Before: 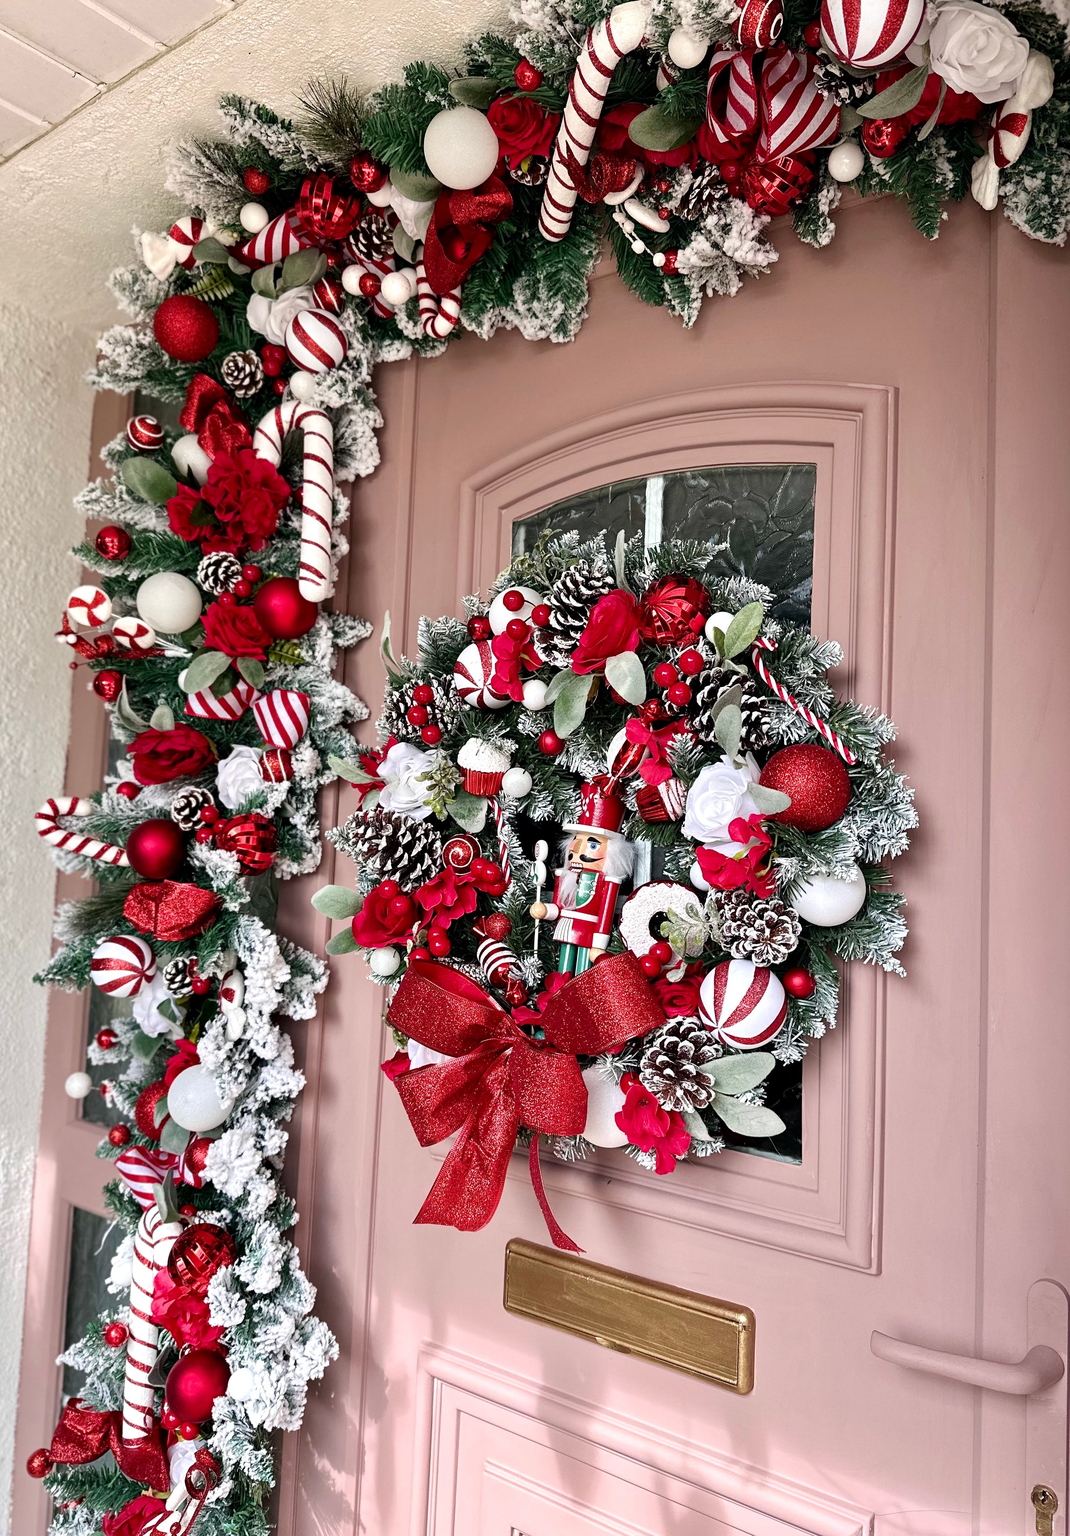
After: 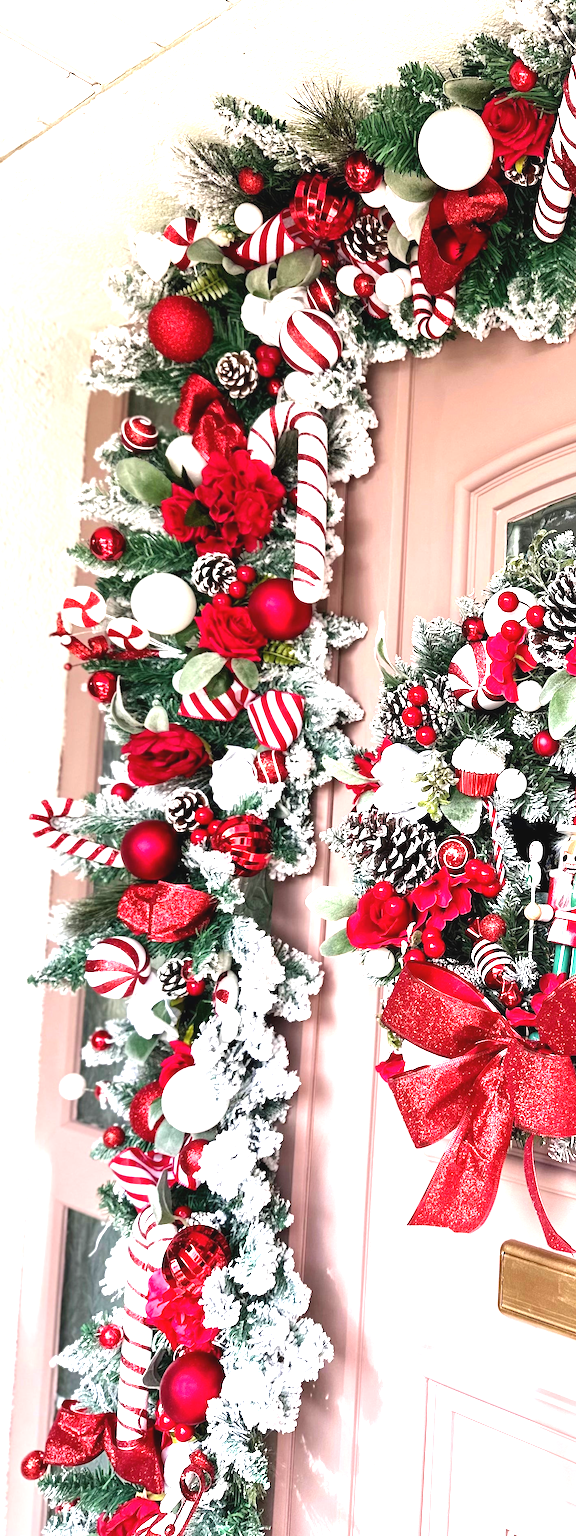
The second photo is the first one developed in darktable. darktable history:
crop: left 0.587%, right 45.588%, bottom 0.086%
exposure: black level correction -0.002, exposure 1.35 EV, compensate highlight preservation false
